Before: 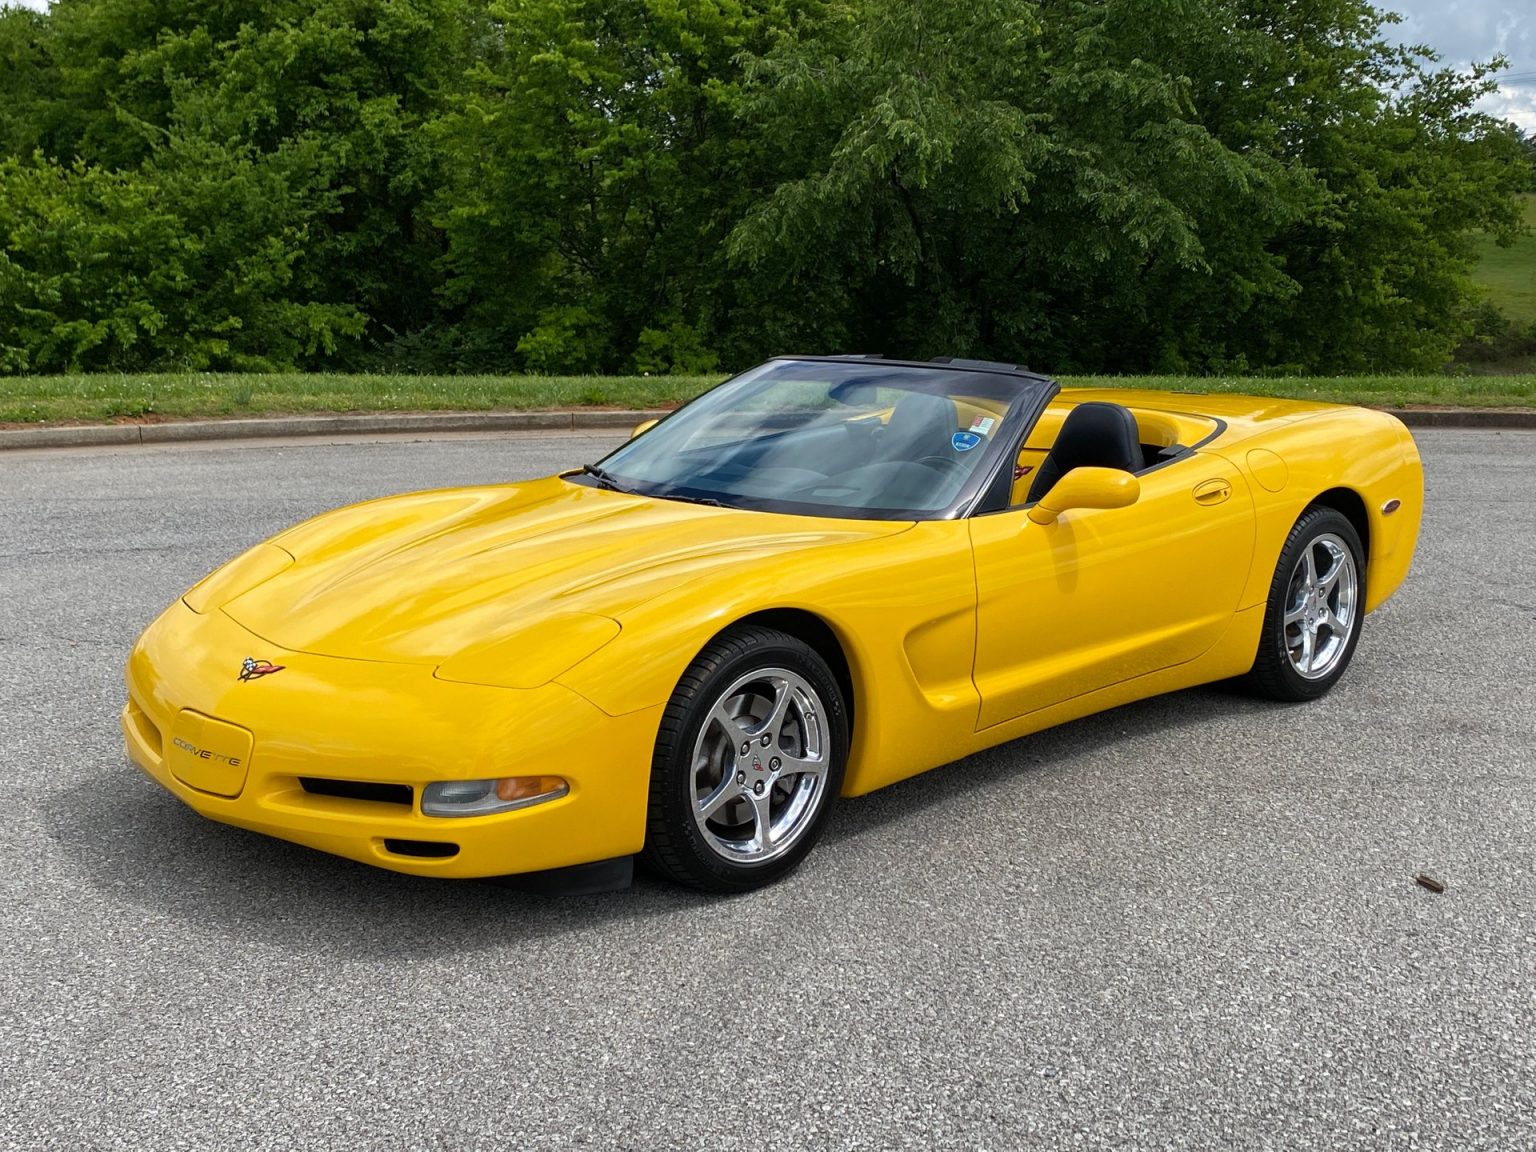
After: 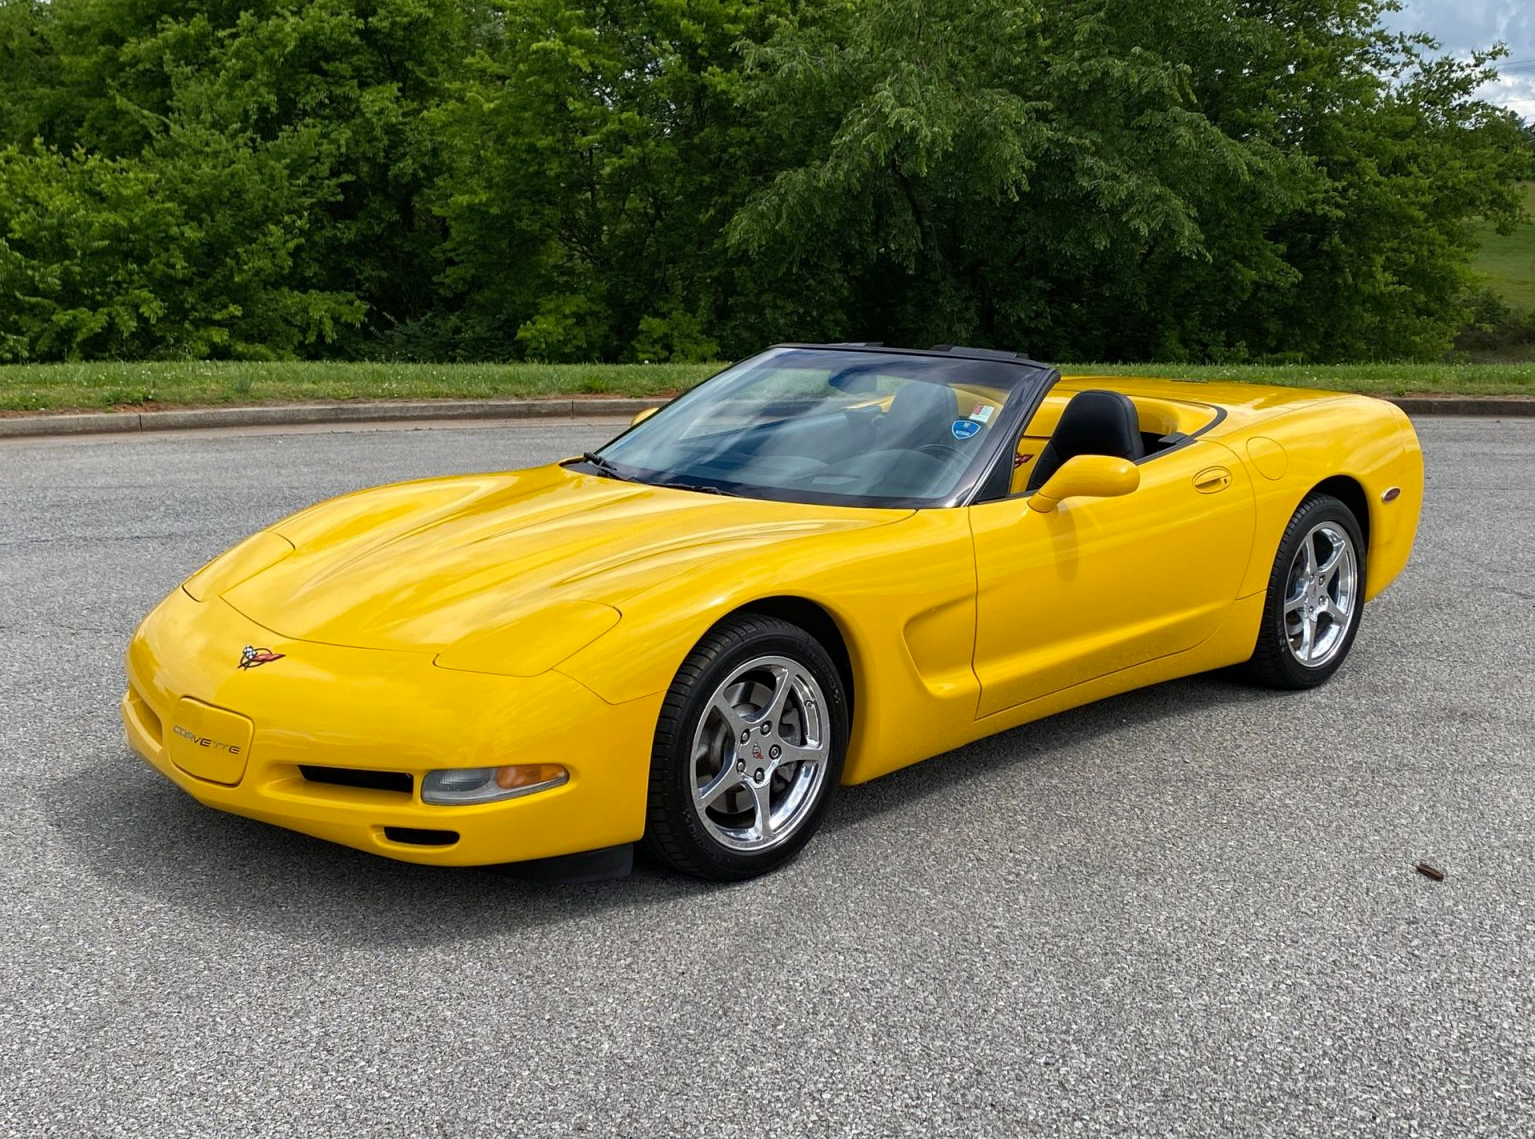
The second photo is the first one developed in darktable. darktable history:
crop: top 1.049%, right 0.001%
haze removal: strength 0.1, compatibility mode true, adaptive false
